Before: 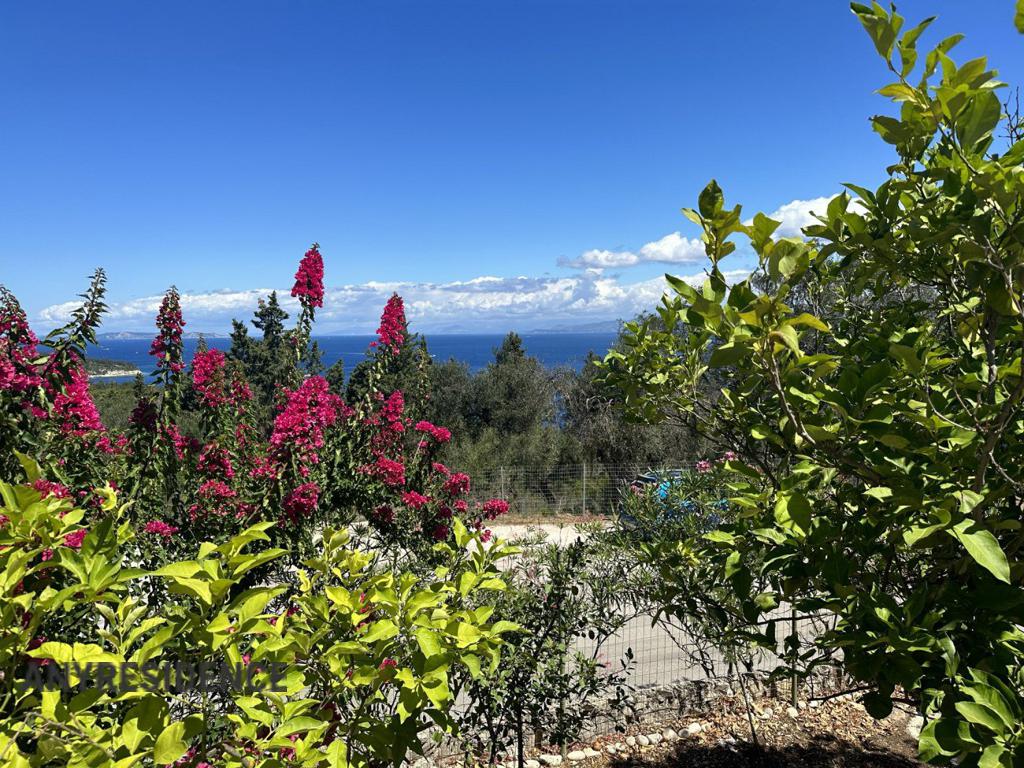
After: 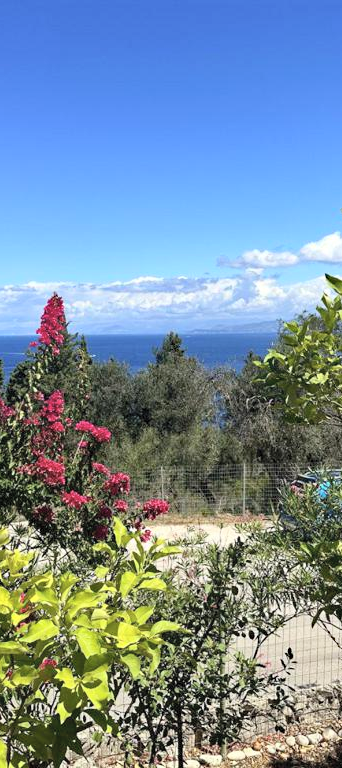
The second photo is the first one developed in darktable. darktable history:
crop: left 33.278%, right 33.291%
contrast brightness saturation: contrast 0.142, brightness 0.209
haze removal: compatibility mode true, adaptive false
exposure: compensate highlight preservation false
